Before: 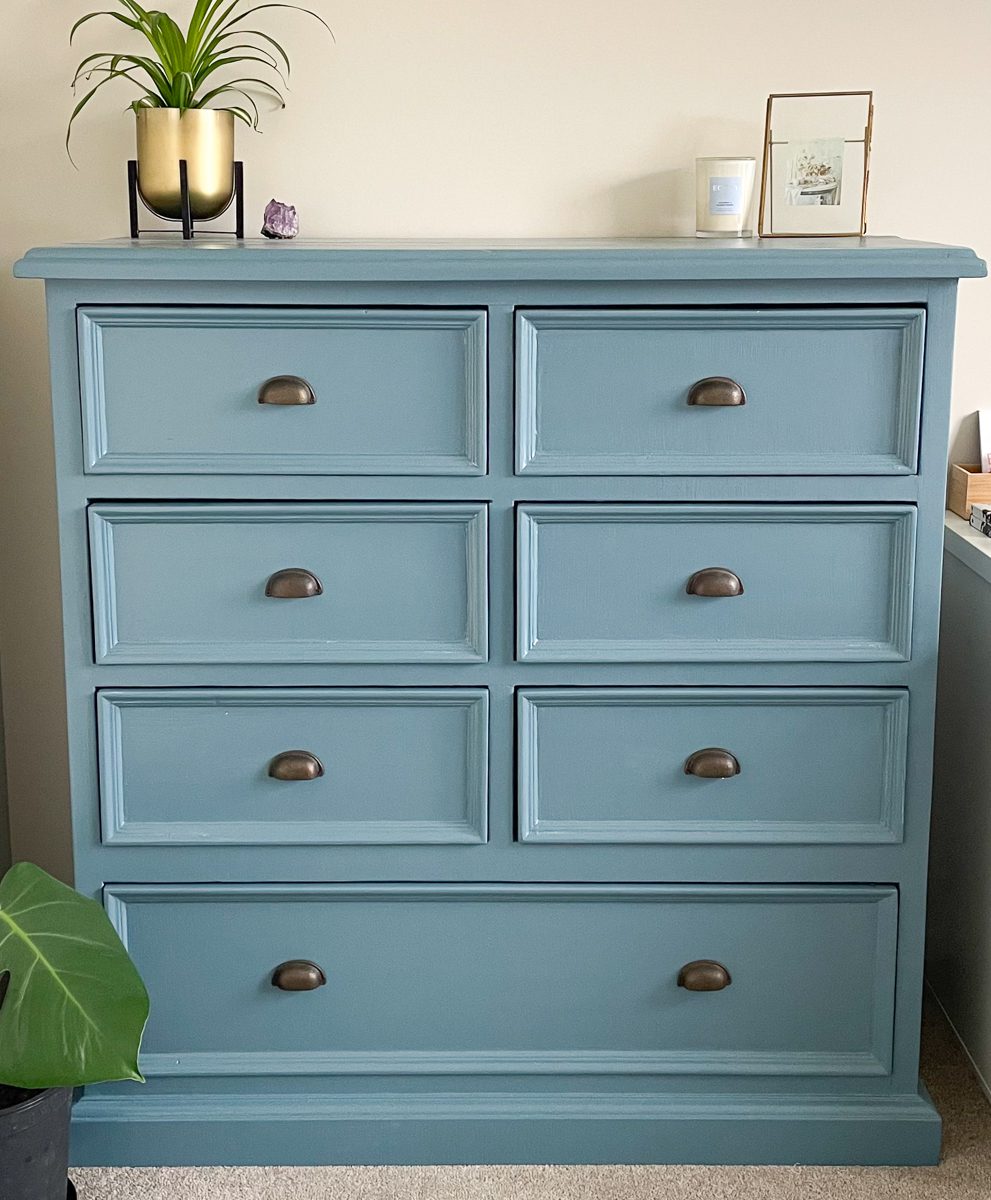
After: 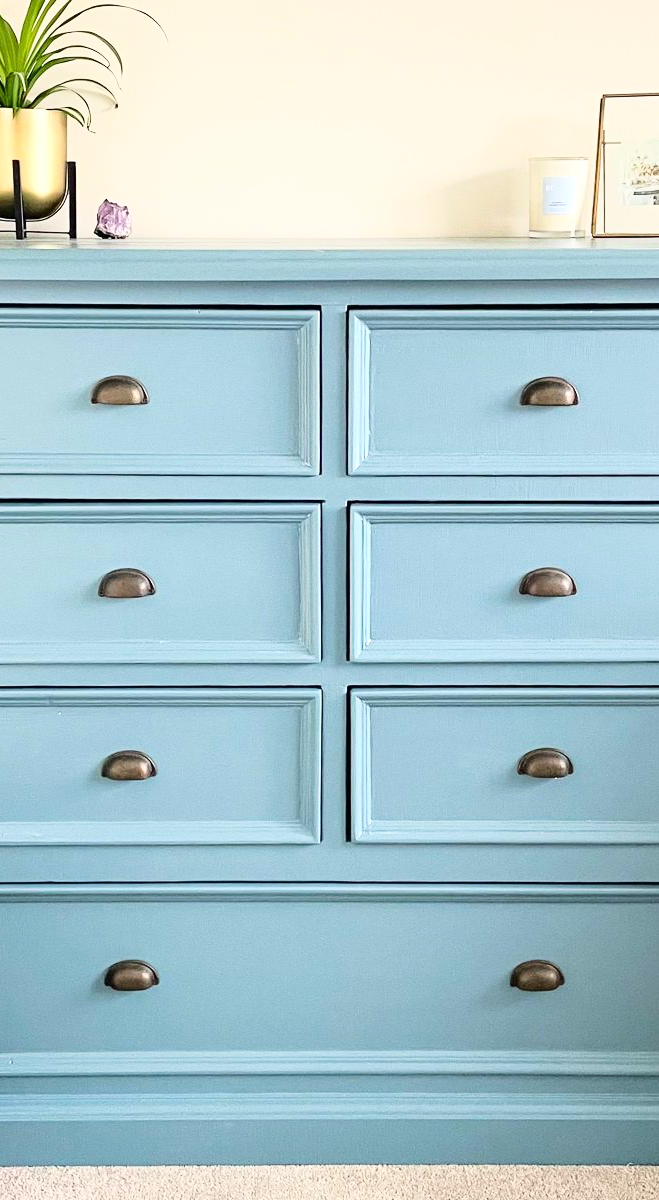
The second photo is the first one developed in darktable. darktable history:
base curve: curves: ch0 [(0, 0) (0.032, 0.037) (0.105, 0.228) (0.435, 0.76) (0.856, 0.983) (1, 1)]
crop: left 16.899%, right 16.556%
